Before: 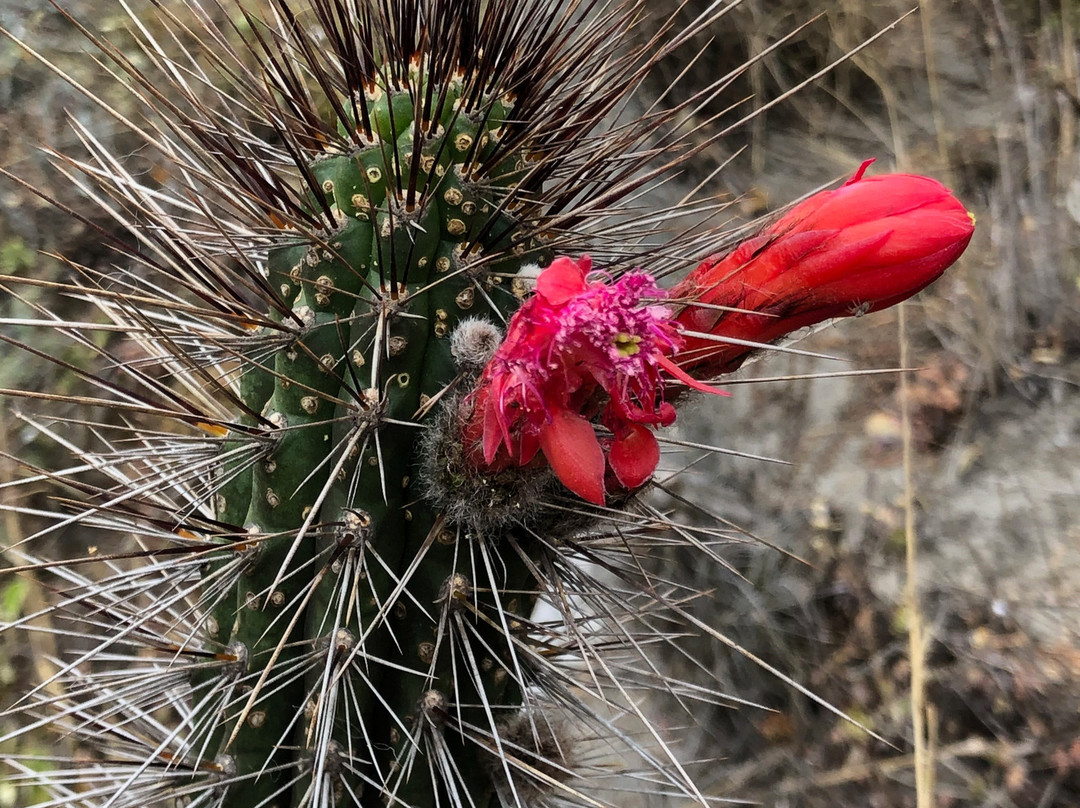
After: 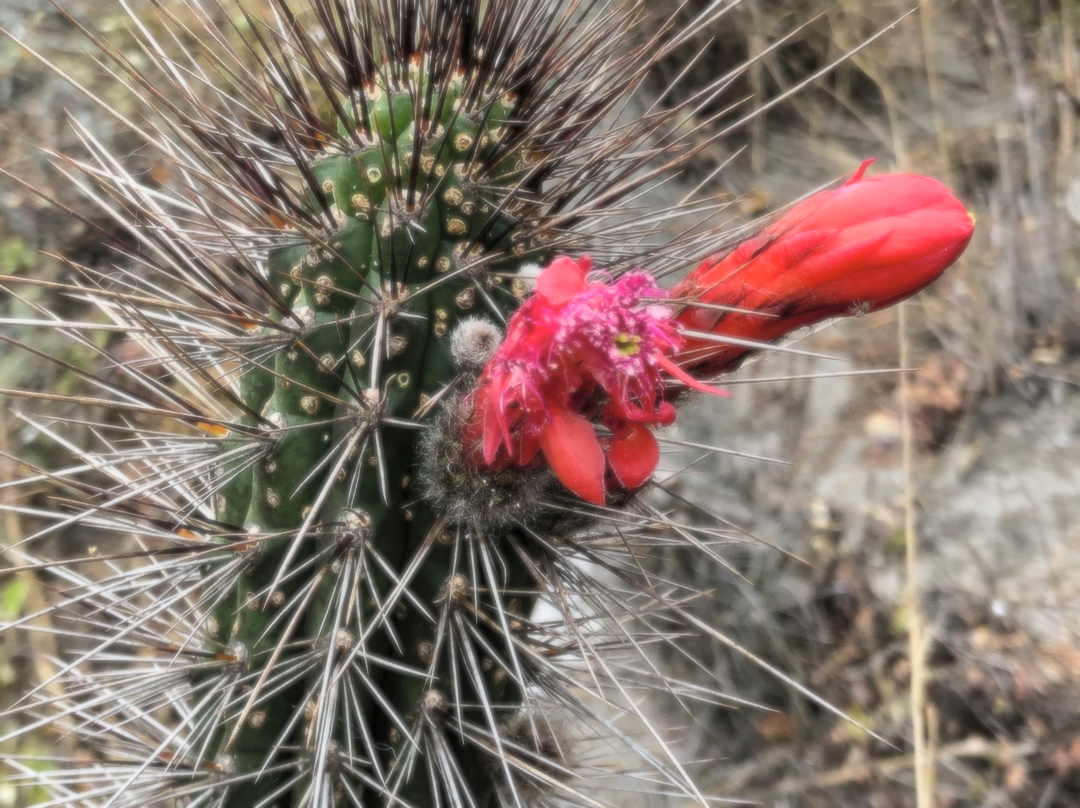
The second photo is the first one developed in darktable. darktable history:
contrast brightness saturation: brightness 0.13
soften: size 8.67%, mix 49%
